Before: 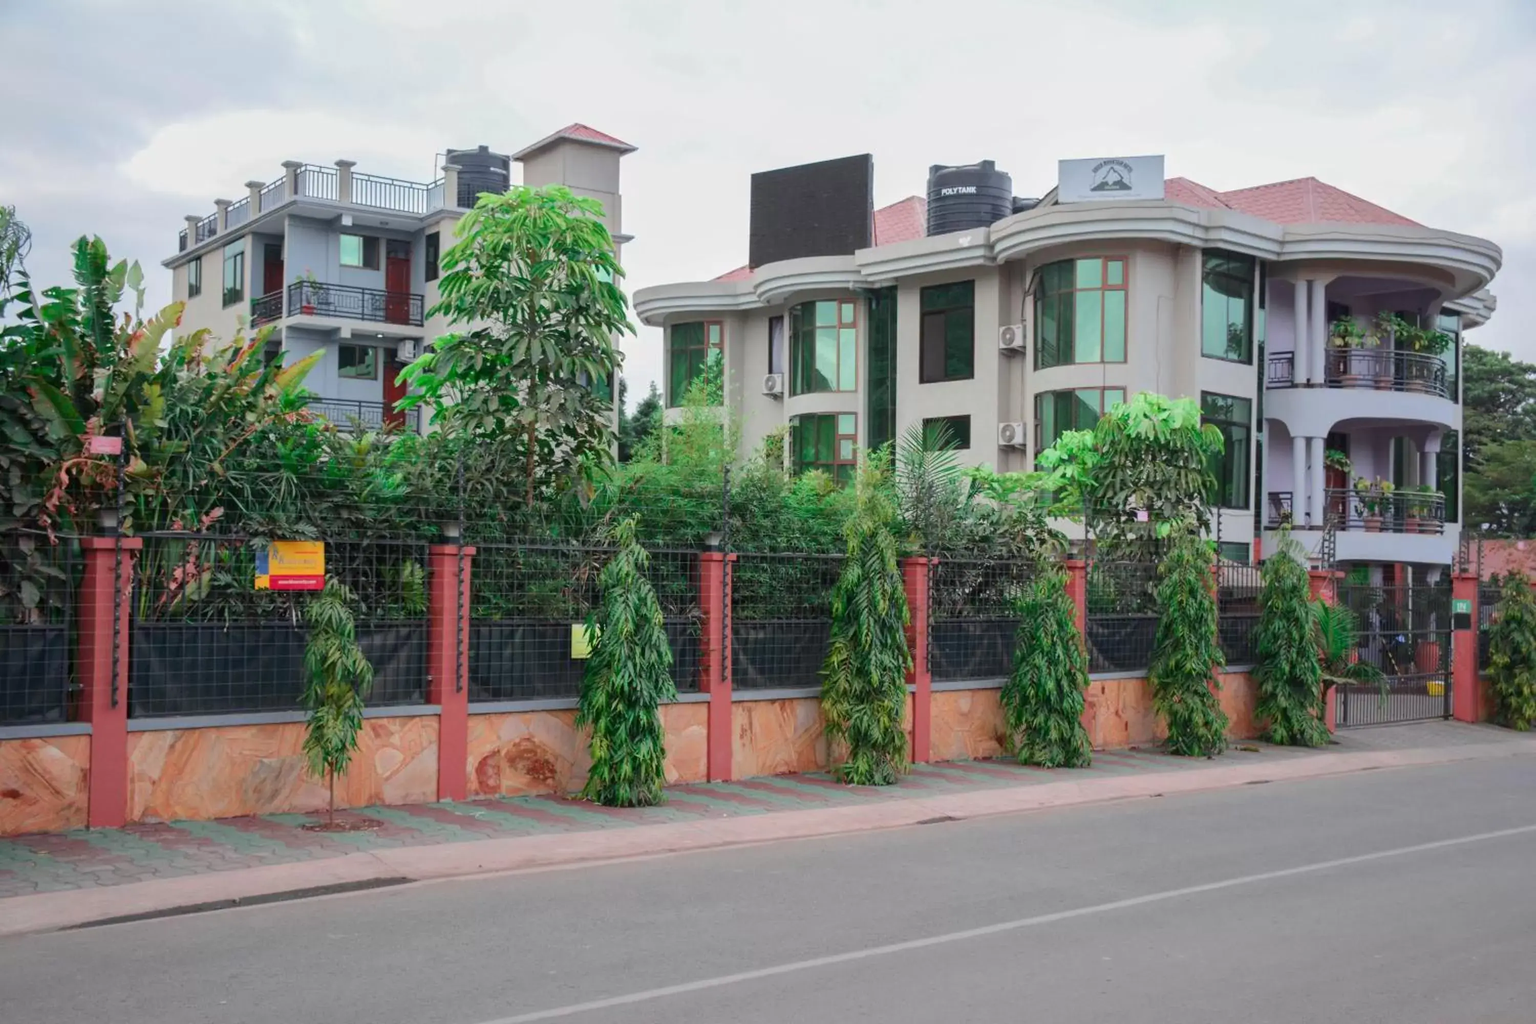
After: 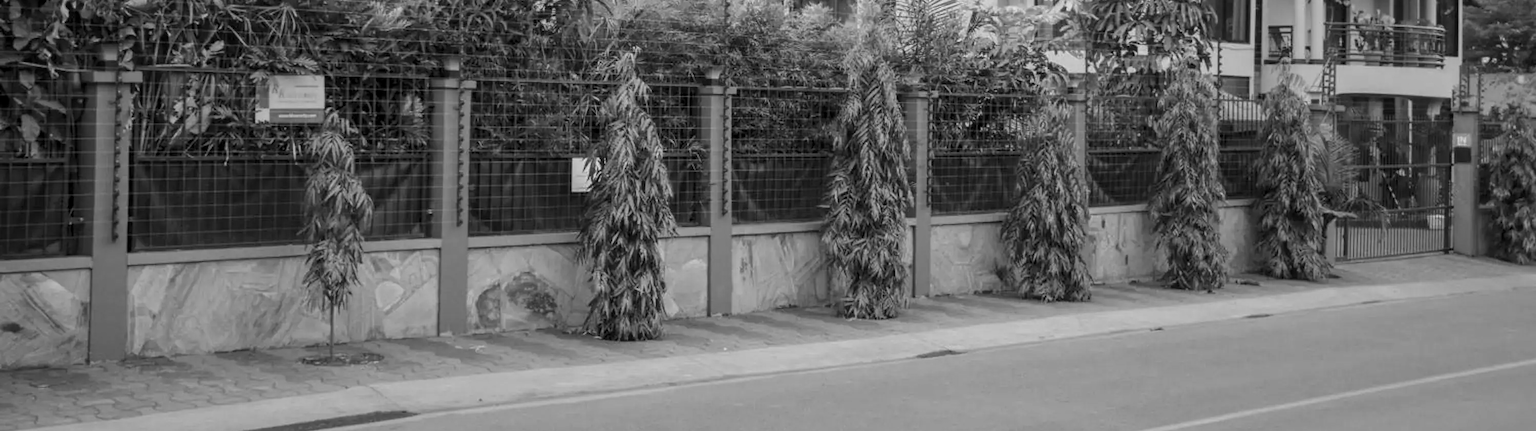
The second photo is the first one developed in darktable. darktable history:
monochrome: on, module defaults
local contrast: on, module defaults
crop: top 45.551%, bottom 12.262%
